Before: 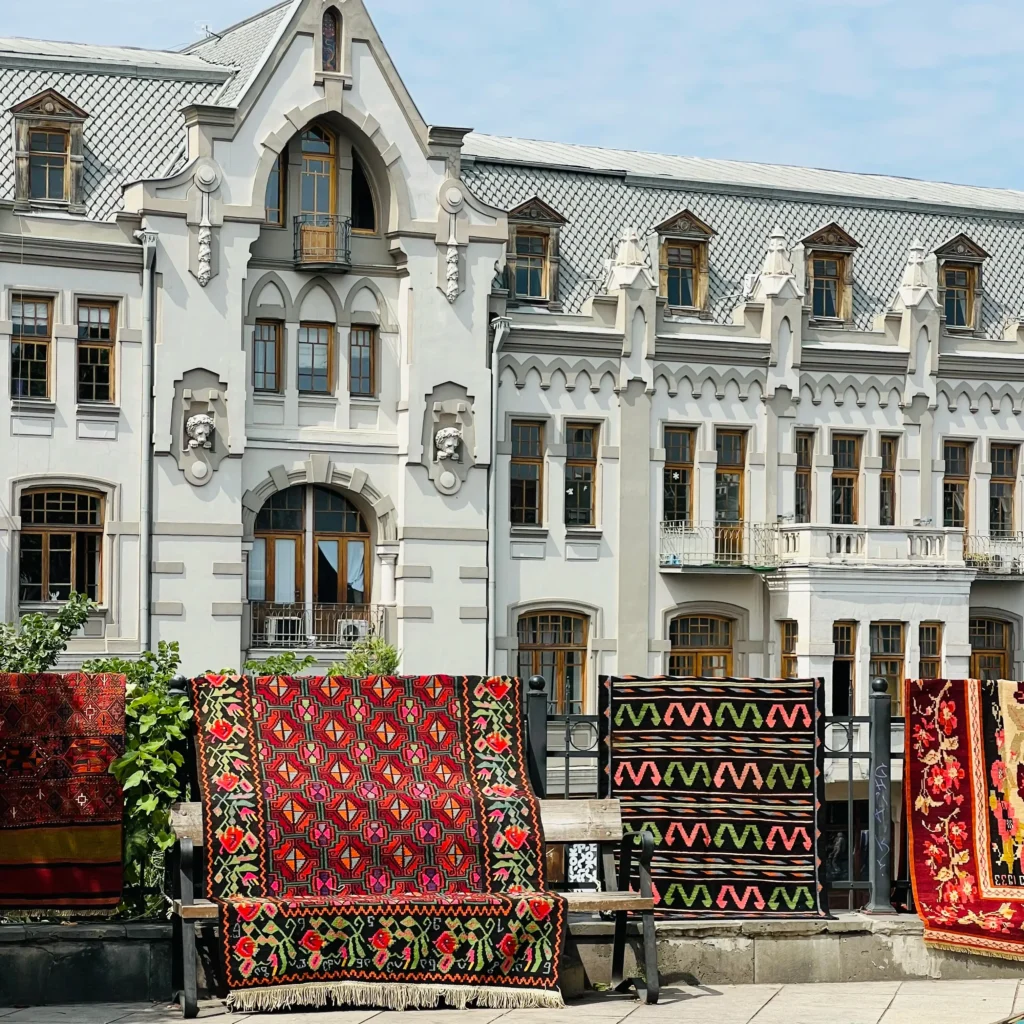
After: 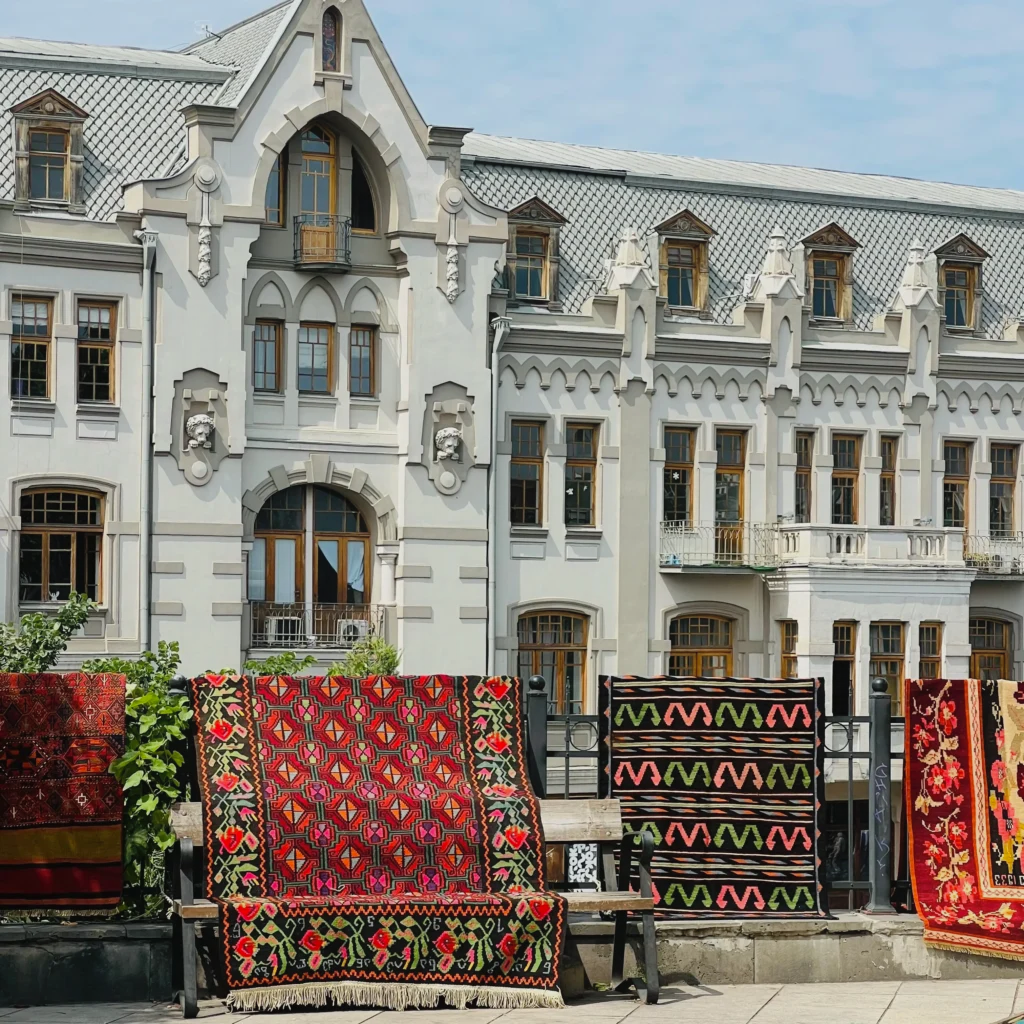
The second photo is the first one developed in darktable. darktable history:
shadows and highlights: shadows 25, white point adjustment -3, highlights -30
contrast equalizer: octaves 7, y [[0.6 ×6], [0.55 ×6], [0 ×6], [0 ×6], [0 ×6]], mix -0.2
